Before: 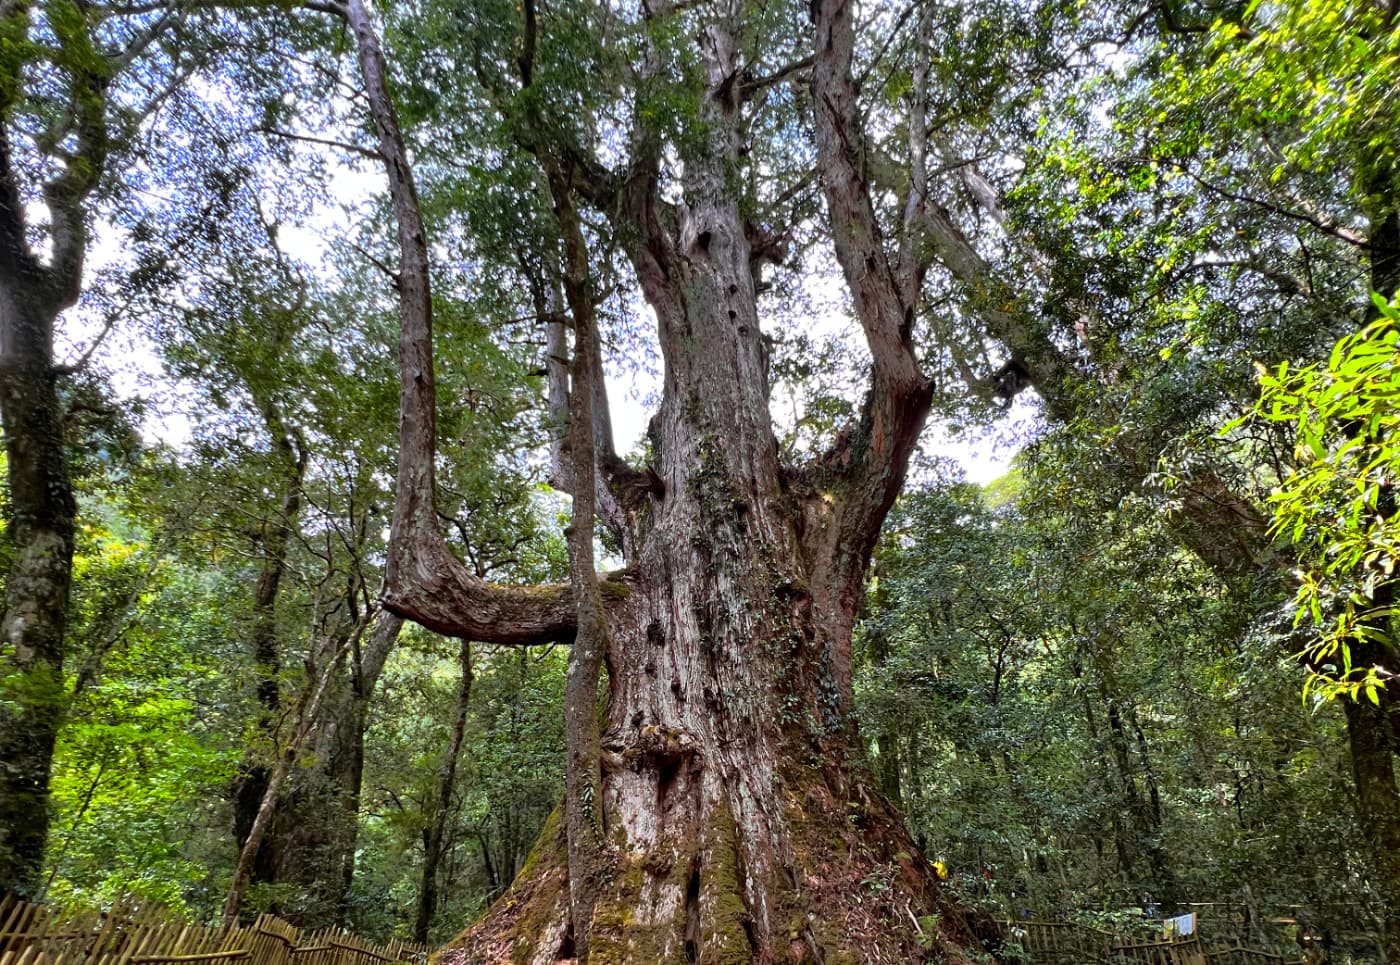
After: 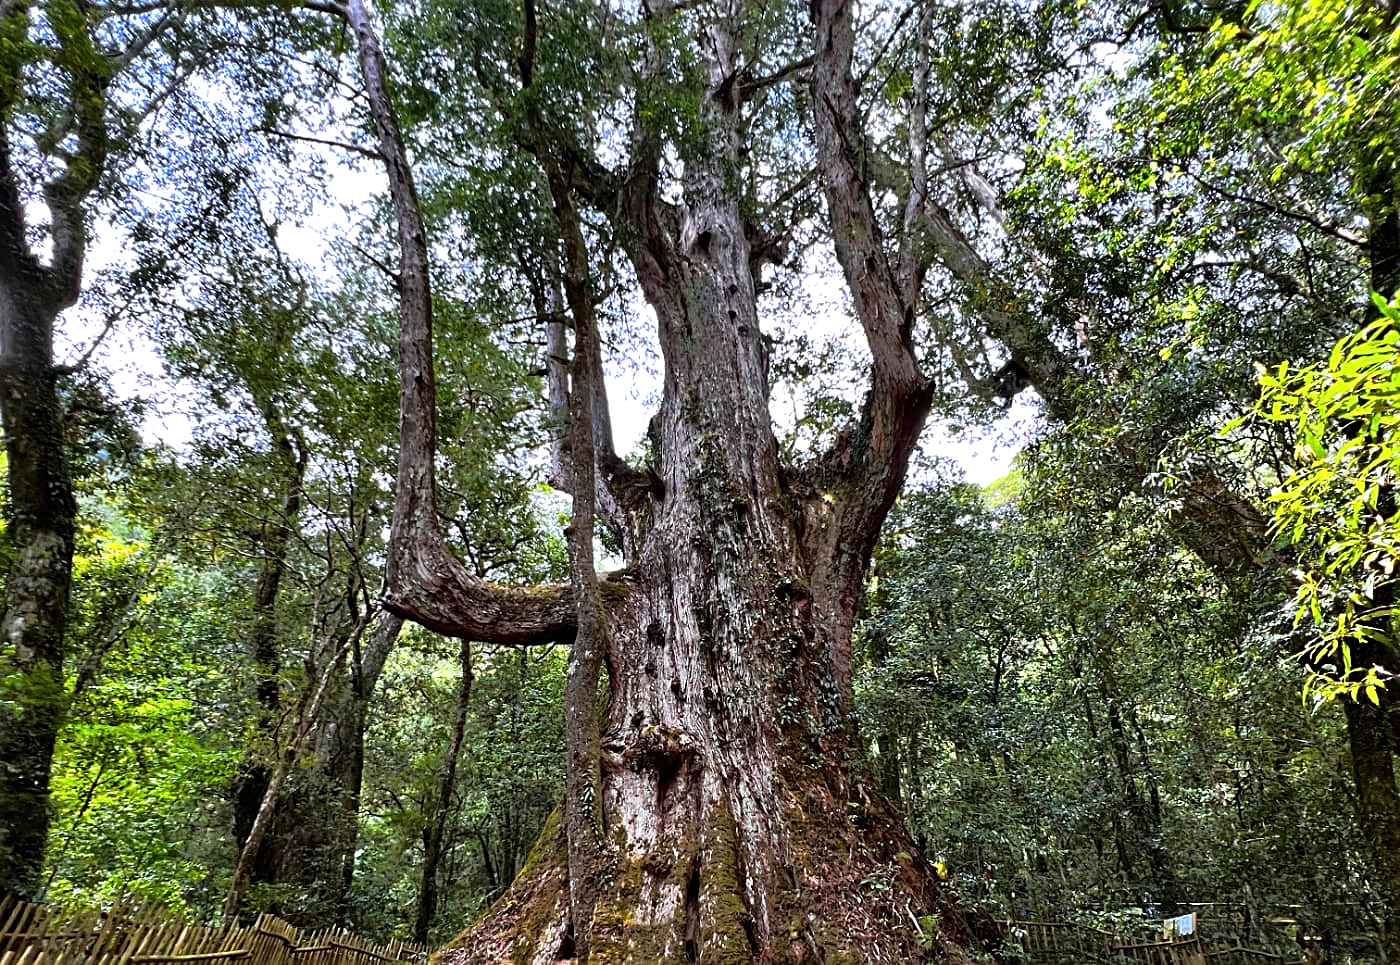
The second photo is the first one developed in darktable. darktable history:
white balance: red 0.983, blue 1.036
tone equalizer: -8 EV -0.417 EV, -7 EV -0.389 EV, -6 EV -0.333 EV, -5 EV -0.222 EV, -3 EV 0.222 EV, -2 EV 0.333 EV, -1 EV 0.389 EV, +0 EV 0.417 EV, edges refinement/feathering 500, mask exposure compensation -1.57 EV, preserve details no
sharpen: on, module defaults
